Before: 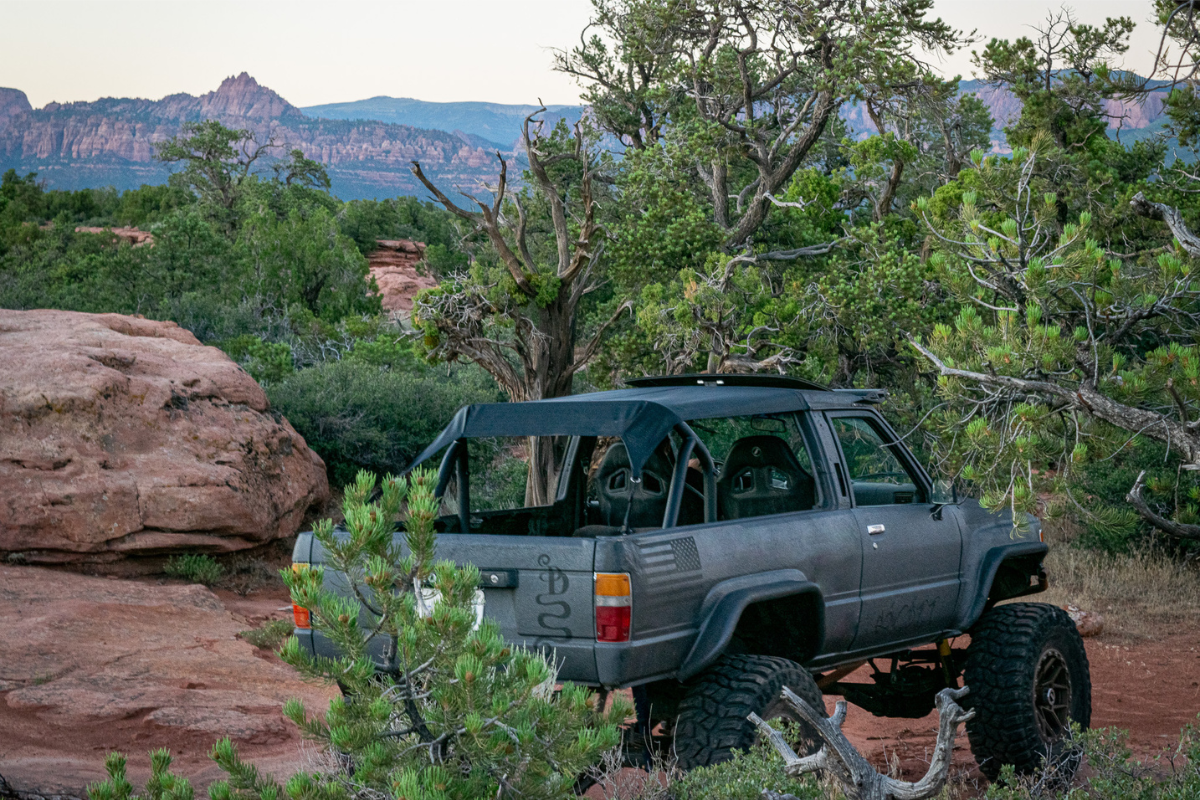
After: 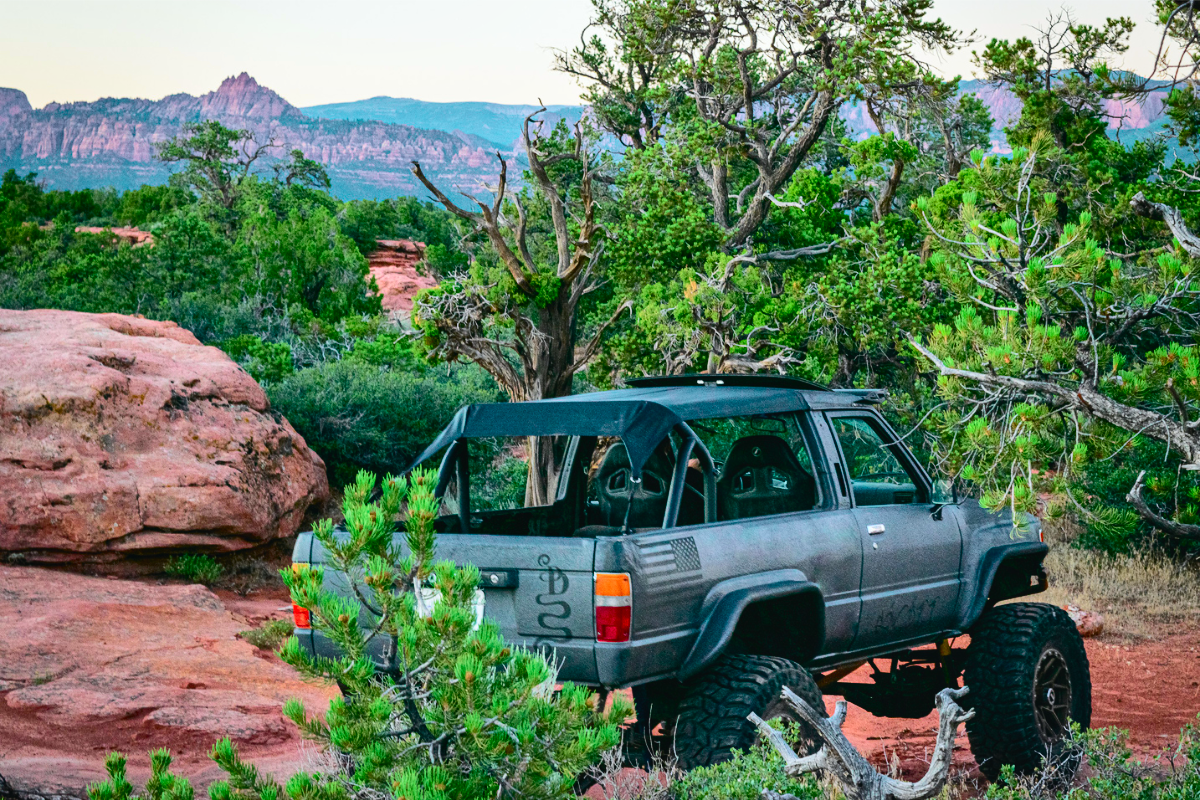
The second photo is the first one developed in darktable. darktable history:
tone curve: curves: ch0 [(0, 0.023) (0.103, 0.087) (0.277, 0.28) (0.438, 0.547) (0.546, 0.678) (0.735, 0.843) (0.994, 1)]; ch1 [(0, 0) (0.371, 0.261) (0.465, 0.42) (0.488, 0.477) (0.512, 0.513) (0.542, 0.581) (0.574, 0.647) (0.636, 0.747) (1, 1)]; ch2 [(0, 0) (0.369, 0.388) (0.449, 0.431) (0.478, 0.471) (0.516, 0.517) (0.575, 0.642) (0.649, 0.726) (1, 1)], color space Lab, independent channels, preserve colors none
rotate and perspective: automatic cropping original format, crop left 0, crop top 0
shadows and highlights: shadows 60, soften with gaussian
